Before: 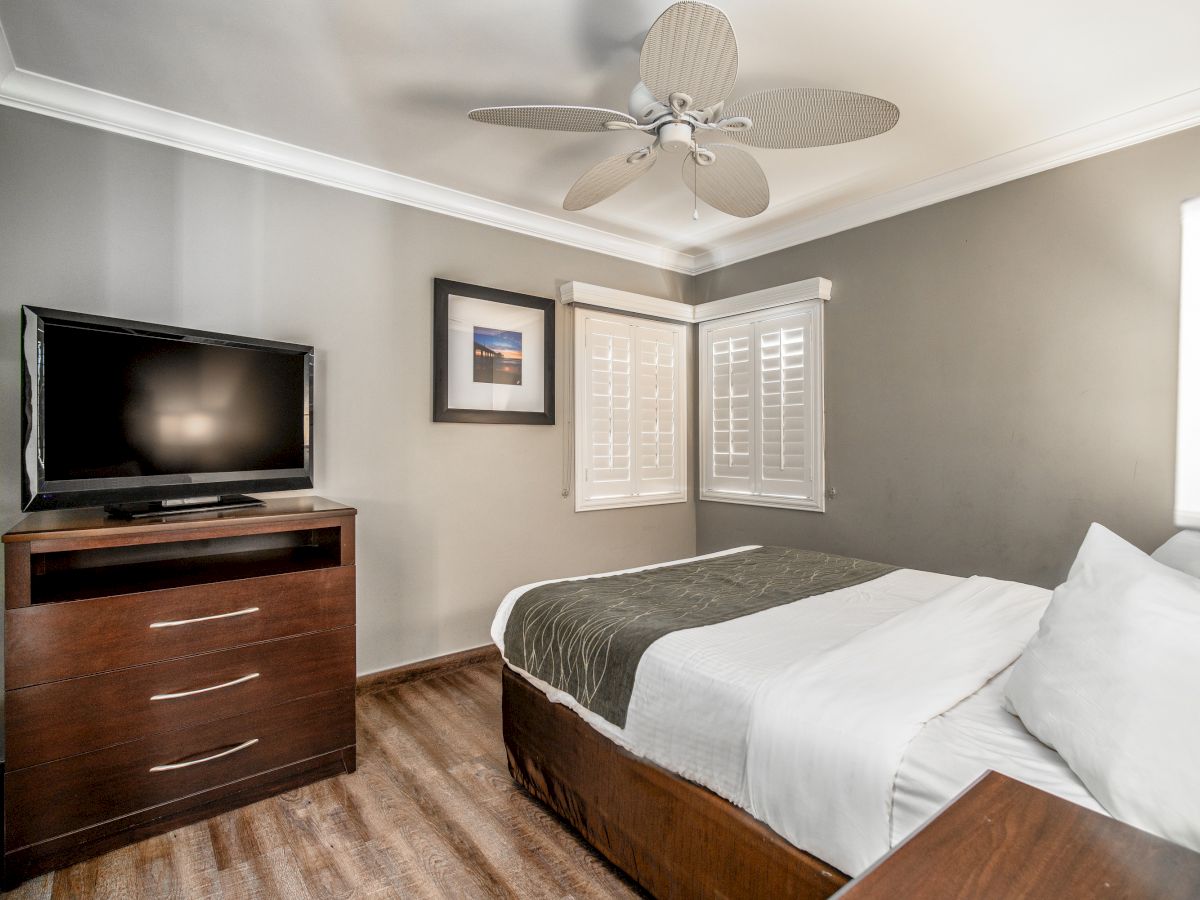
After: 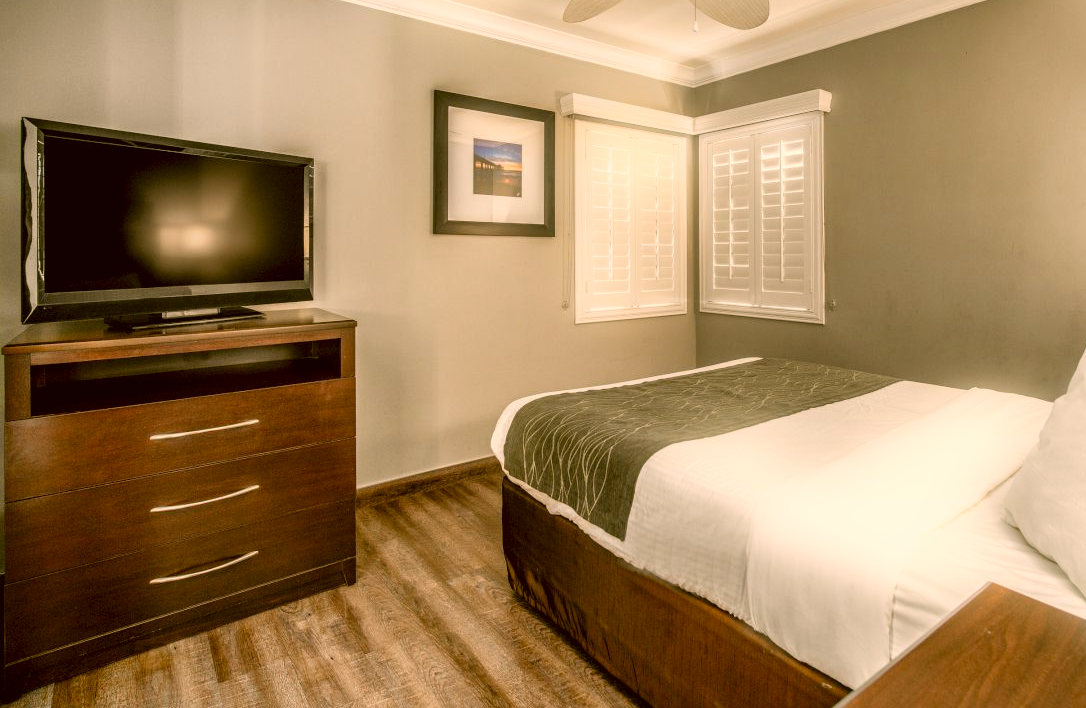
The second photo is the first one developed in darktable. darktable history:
bloom: size 5%, threshold 95%, strength 15%
color correction: highlights a* 8.98, highlights b* 15.09, shadows a* -0.49, shadows b* 26.52
crop: top 20.916%, right 9.437%, bottom 0.316%
